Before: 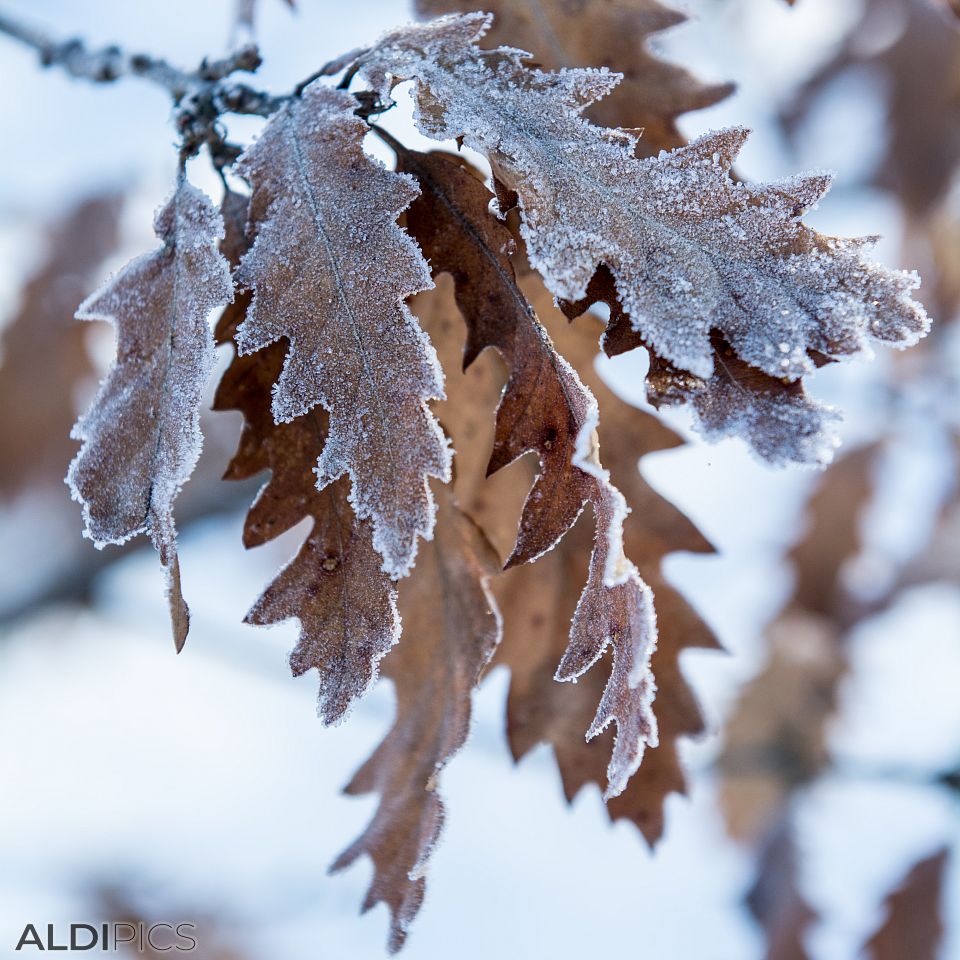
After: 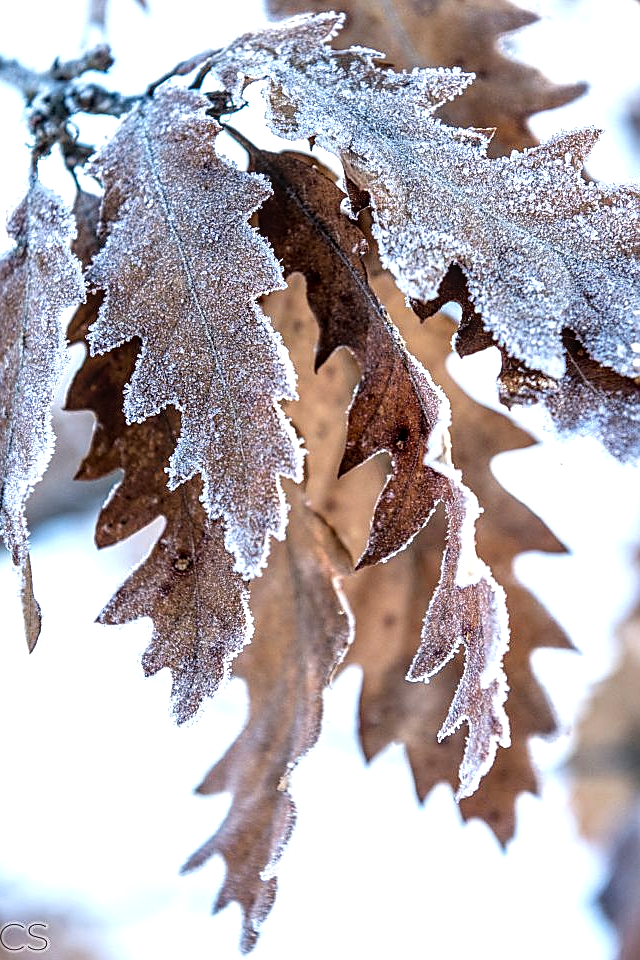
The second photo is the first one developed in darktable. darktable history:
crop: left 15.423%, right 17.892%
tone equalizer: -8 EV -0.784 EV, -7 EV -0.713 EV, -6 EV -0.631 EV, -5 EV -0.401 EV, -3 EV 0.37 EV, -2 EV 0.6 EV, -1 EV 0.698 EV, +0 EV 0.733 EV
sharpen: on, module defaults
local contrast: detail 130%
